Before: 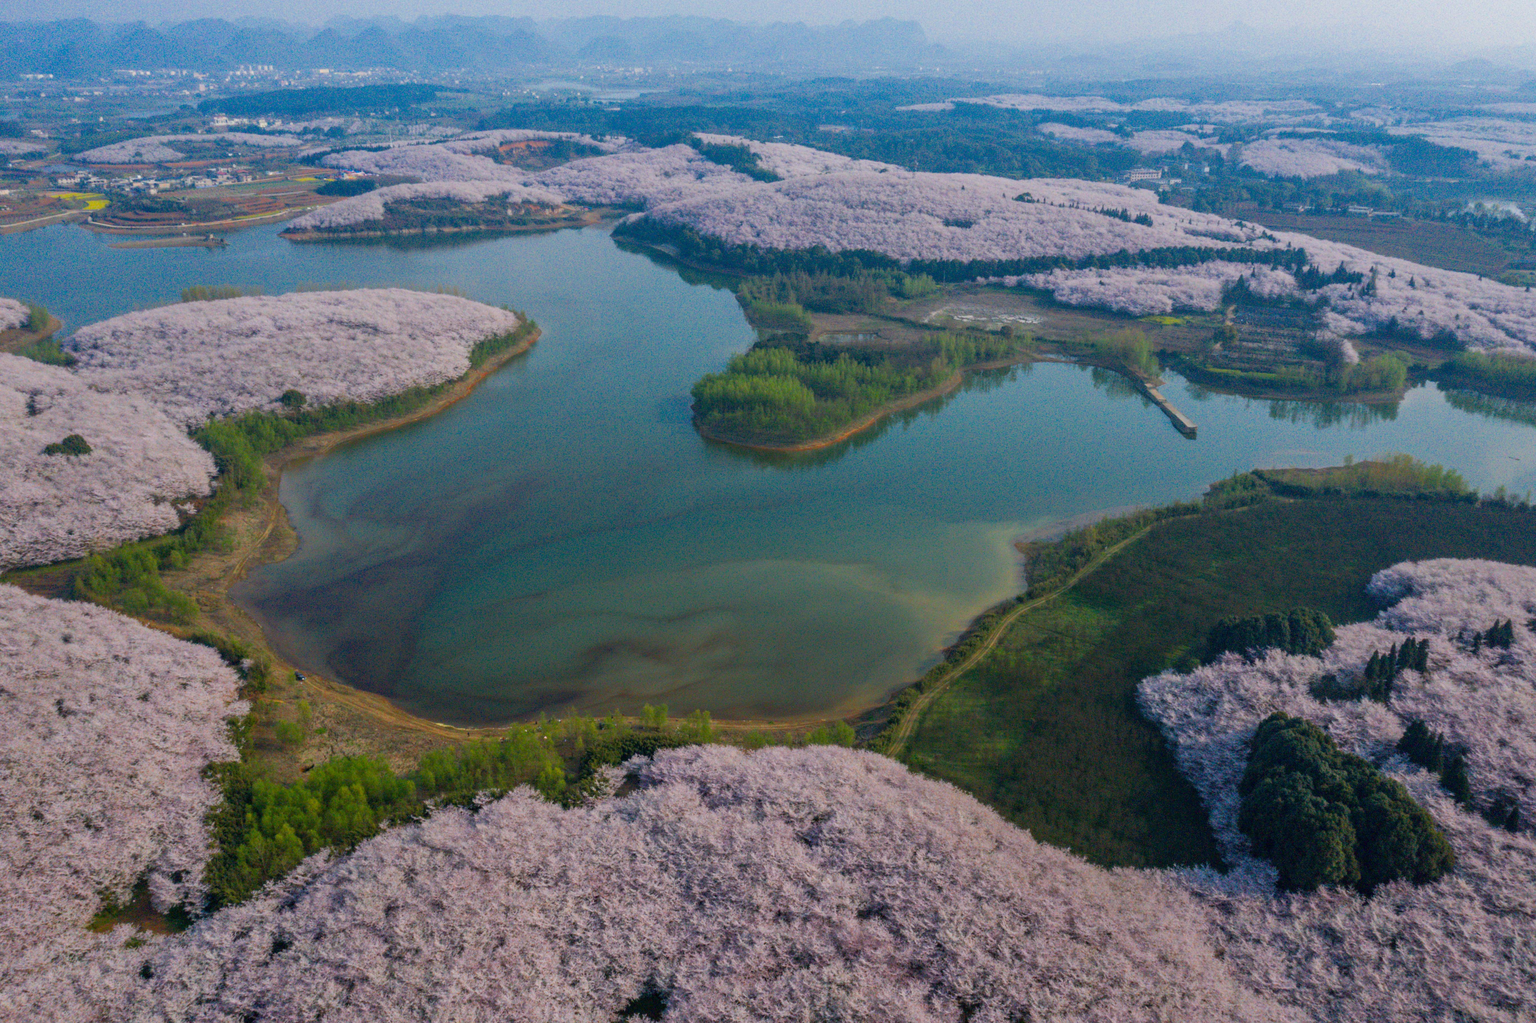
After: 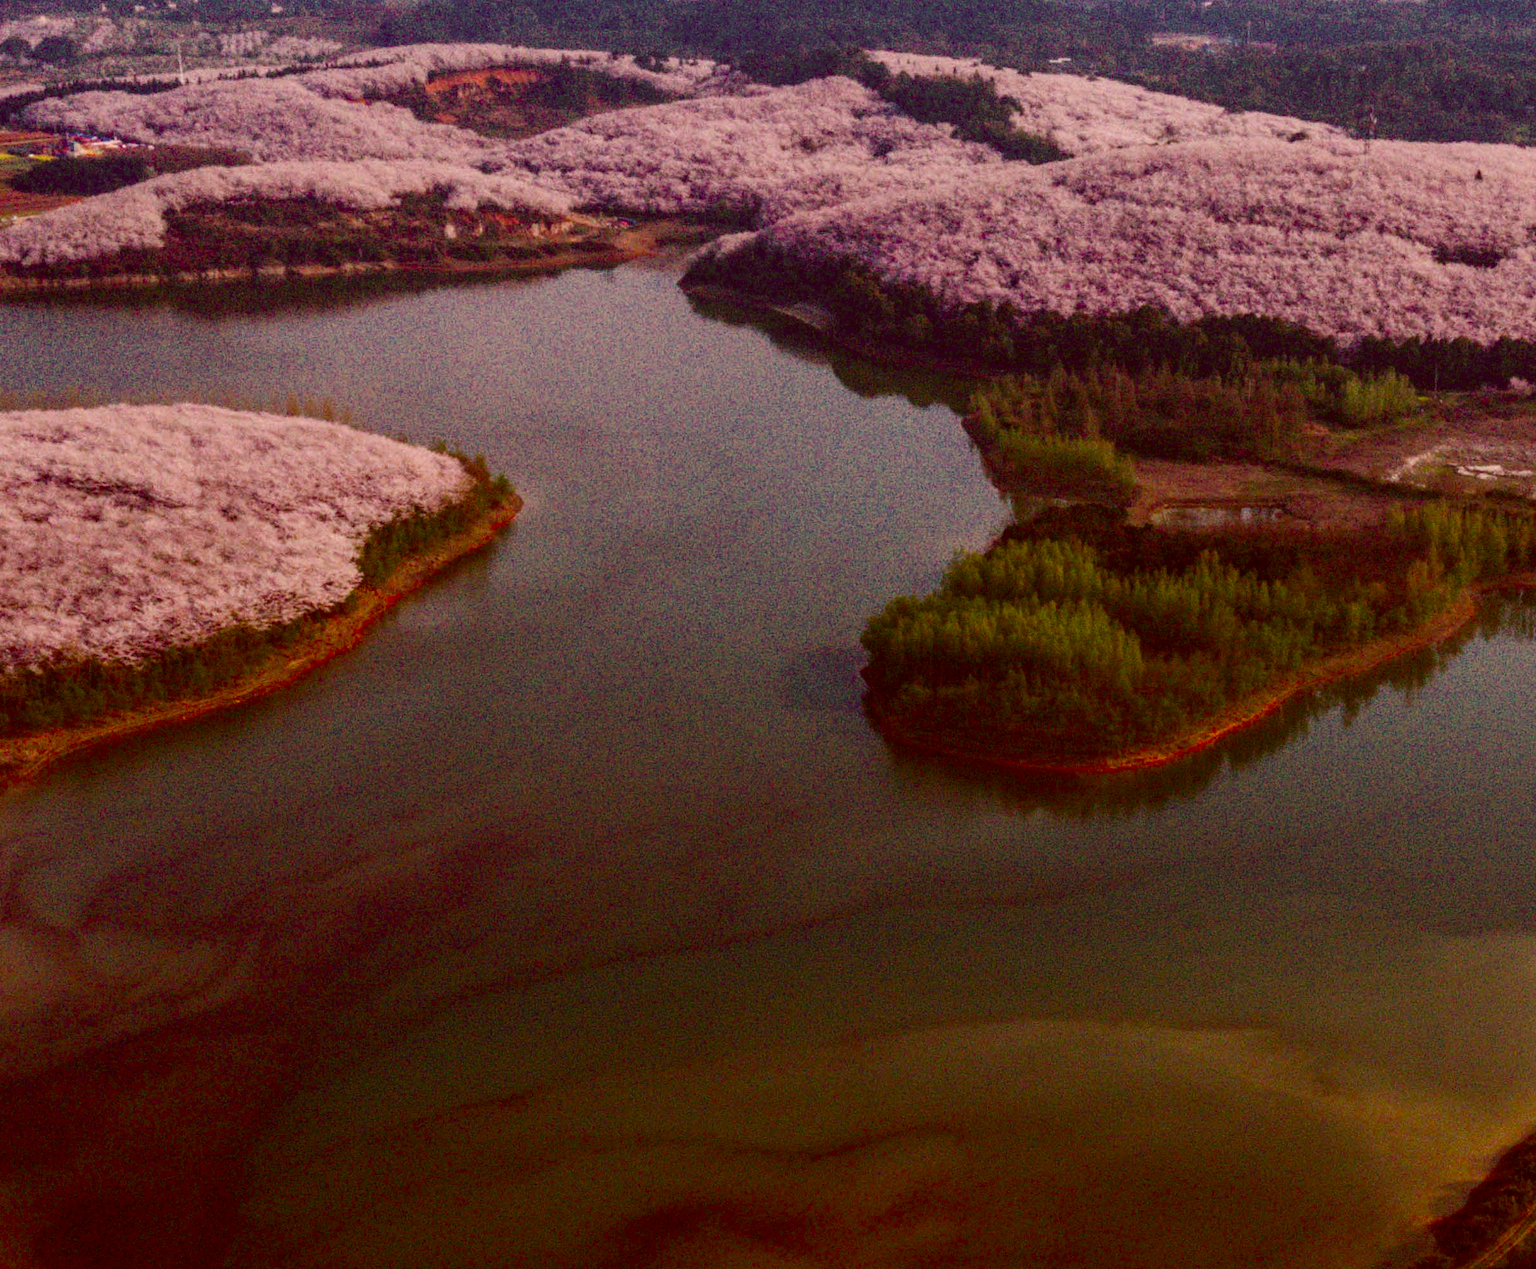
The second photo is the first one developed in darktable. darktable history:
color correction: highlights a* 9.38, highlights b* 8.93, shadows a* 39.2, shadows b* 39.83, saturation 0.811
crop: left 20.266%, top 10.819%, right 35.64%, bottom 34.461%
local contrast: on, module defaults
exposure: black level correction 0, exposure 0 EV, compensate exposure bias true, compensate highlight preservation false
color balance rgb: perceptual saturation grading › global saturation 0.983%, perceptual saturation grading › highlights -17.643%, perceptual saturation grading › mid-tones 33.196%, perceptual saturation grading › shadows 50.41%, global vibrance 20.565%
contrast brightness saturation: contrast 0.194, brightness -0.231, saturation 0.117
